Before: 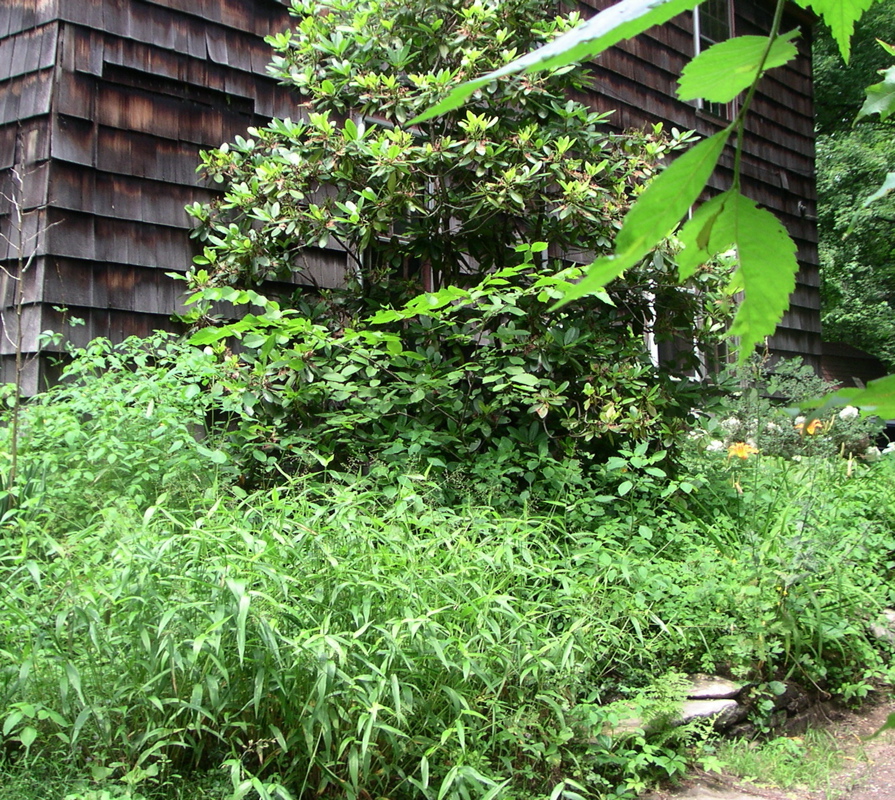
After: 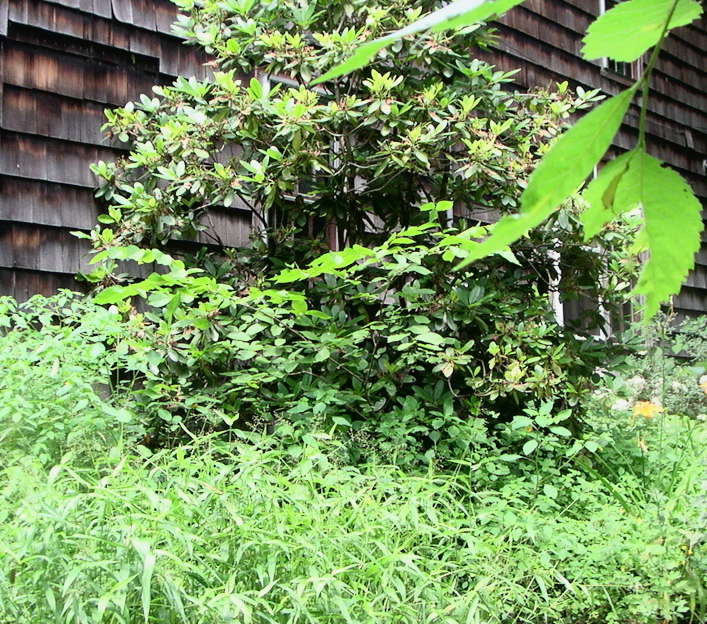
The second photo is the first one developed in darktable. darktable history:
tone curve: curves: ch0 [(0, 0.024) (0.031, 0.027) (0.113, 0.069) (0.198, 0.18) (0.304, 0.303) (0.441, 0.462) (0.557, 0.6) (0.711, 0.79) (0.812, 0.878) (0.927, 0.935) (1, 0.963)]; ch1 [(0, 0) (0.222, 0.2) (0.343, 0.325) (0.45, 0.441) (0.502, 0.501) (0.527, 0.534) (0.55, 0.561) (0.632, 0.656) (0.735, 0.754) (1, 1)]; ch2 [(0, 0) (0.249, 0.222) (0.352, 0.348) (0.424, 0.439) (0.476, 0.482) (0.499, 0.501) (0.517, 0.516) (0.532, 0.544) (0.558, 0.585) (0.596, 0.629) (0.726, 0.745) (0.82, 0.796) (0.998, 0.928)], color space Lab, linked channels, preserve colors none
crop and rotate: left 10.619%, top 5.145%, right 10.347%, bottom 16.854%
